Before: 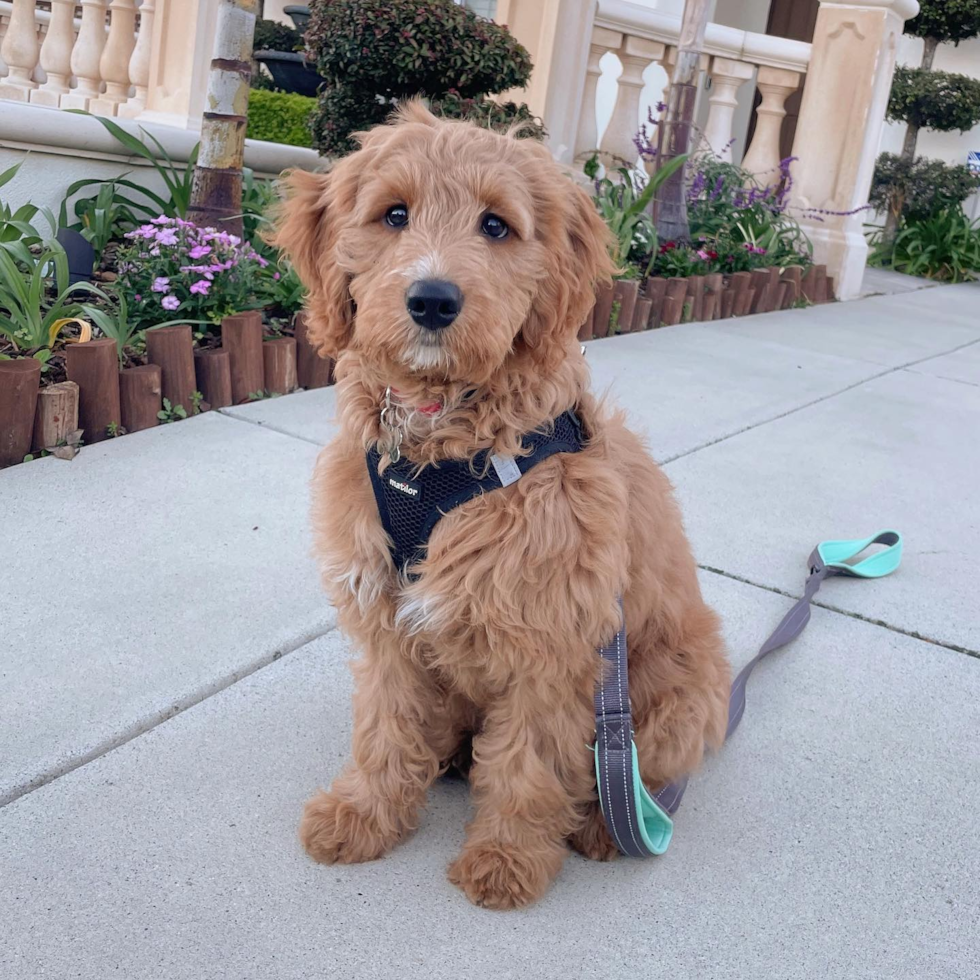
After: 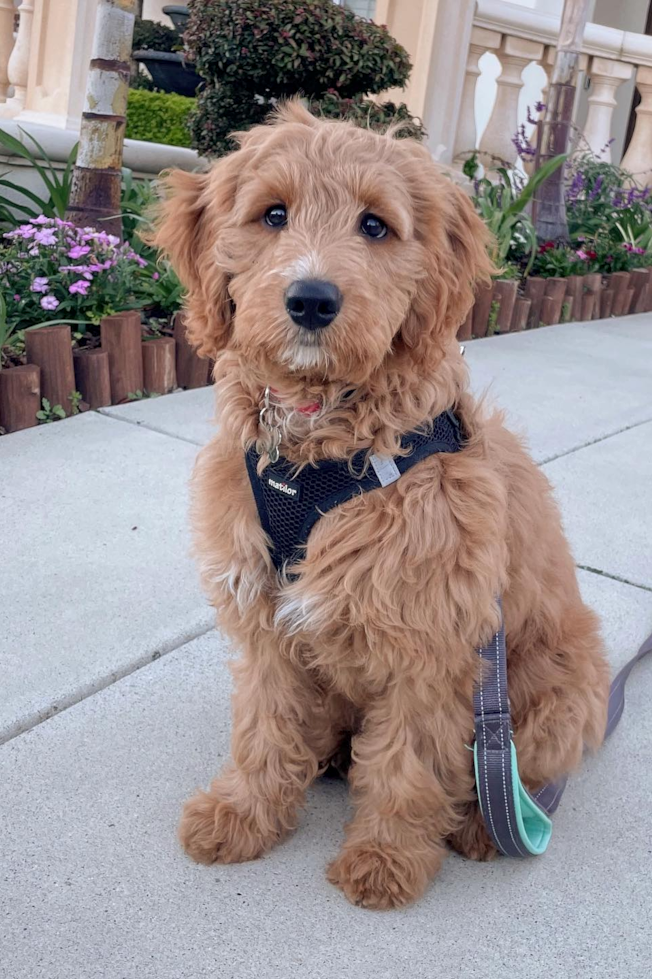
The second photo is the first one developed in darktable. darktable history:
local contrast: highlights 100%, shadows 101%, detail 119%, midtone range 0.2
crop and rotate: left 12.487%, right 20.913%
